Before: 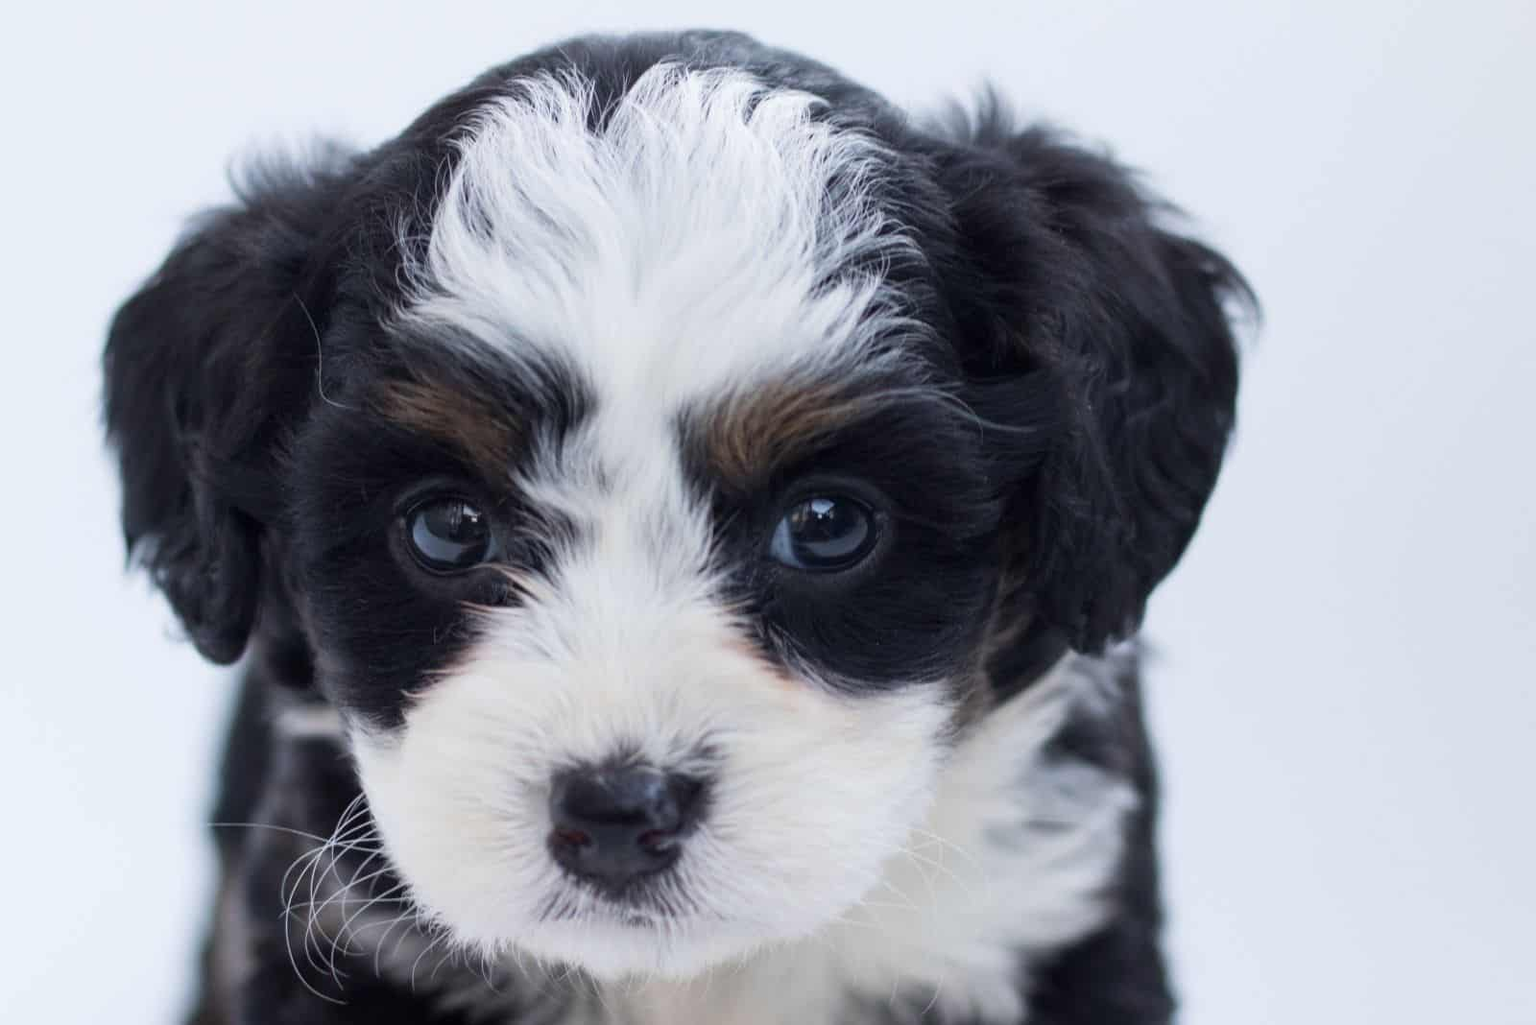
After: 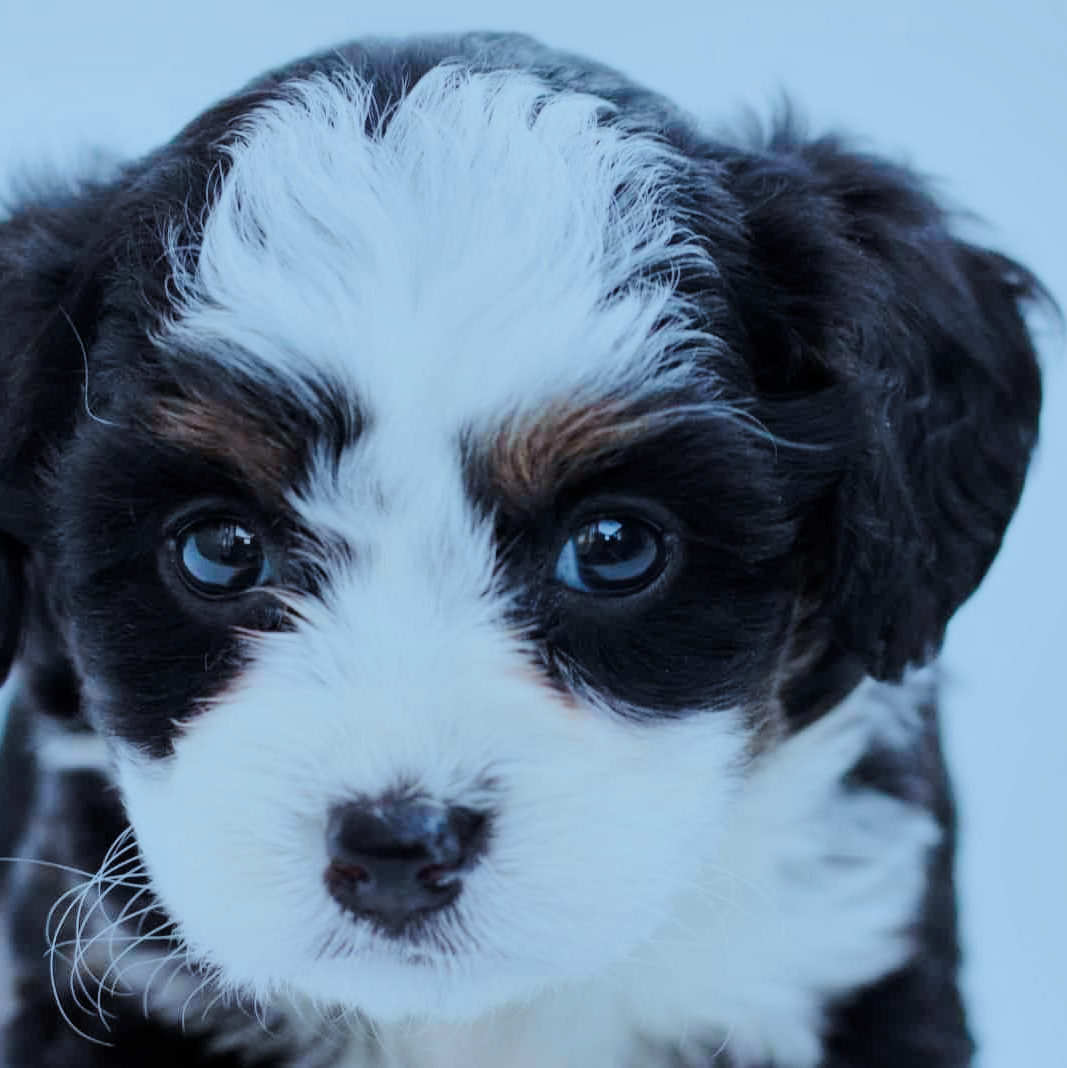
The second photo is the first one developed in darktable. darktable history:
crop and rotate: left 15.448%, right 17.858%
shadows and highlights: radius 127.91, shadows 30.3, highlights -31.17, low approximation 0.01, soften with gaussian
tone curve: curves: ch0 [(0, 0) (0.114, 0.083) (0.303, 0.285) (0.447, 0.51) (0.602, 0.697) (0.772, 0.866) (0.999, 0.978)]; ch1 [(0, 0) (0.389, 0.352) (0.458, 0.433) (0.486, 0.474) (0.509, 0.505) (0.535, 0.528) (0.57, 0.579) (0.696, 0.706) (1, 1)]; ch2 [(0, 0) (0.369, 0.388) (0.449, 0.431) (0.501, 0.5) (0.528, 0.527) (0.589, 0.608) (0.697, 0.721) (1, 1)], preserve colors none
filmic rgb: black relative exposure -8 EV, white relative exposure 8 EV, hardness 2.42, latitude 9.49%, contrast 0.717, highlights saturation mix 9.93%, shadows ↔ highlights balance 2.17%
color correction: highlights a* -10.48, highlights b* -19.49
